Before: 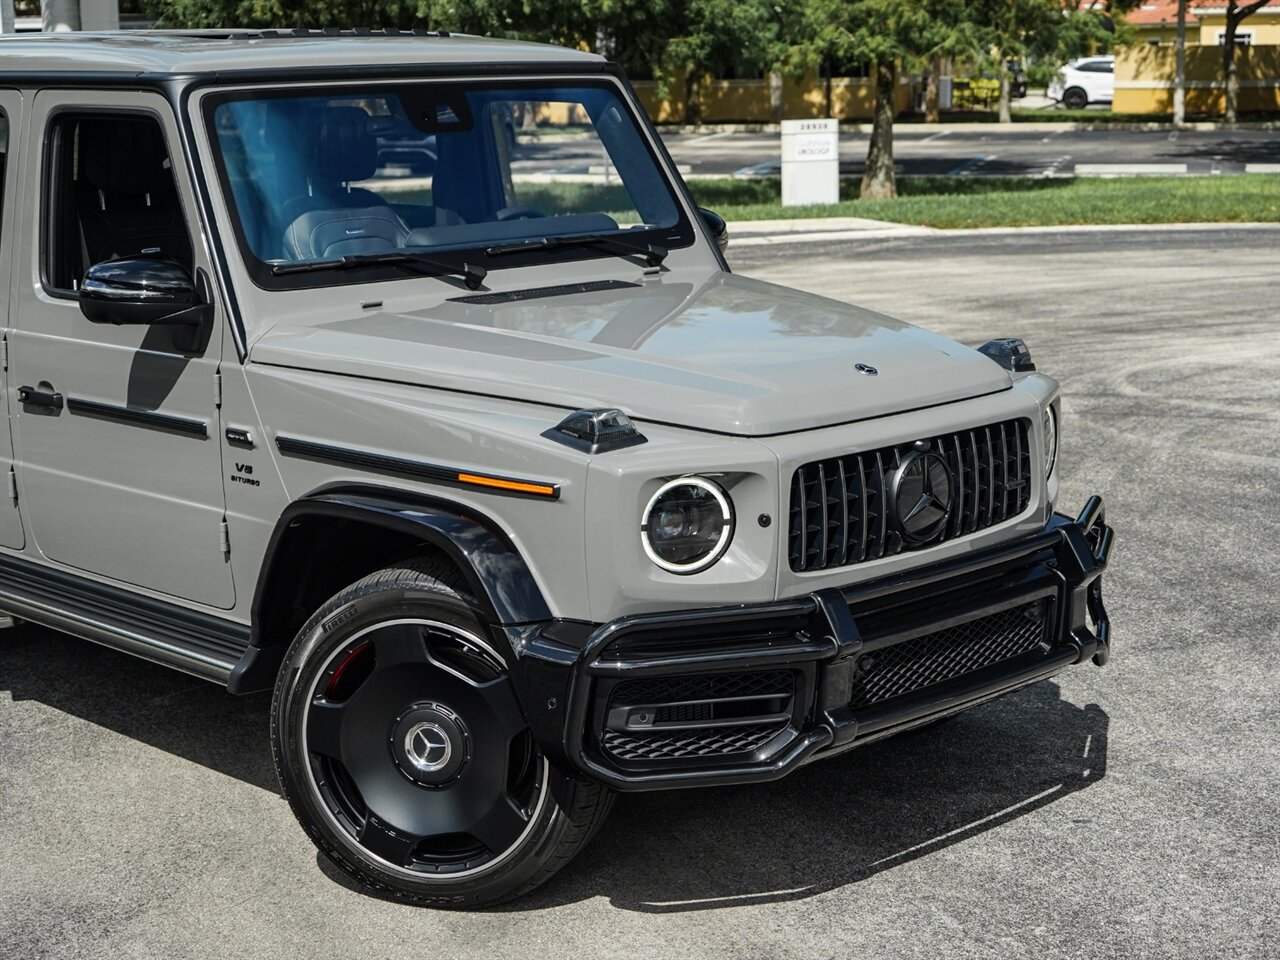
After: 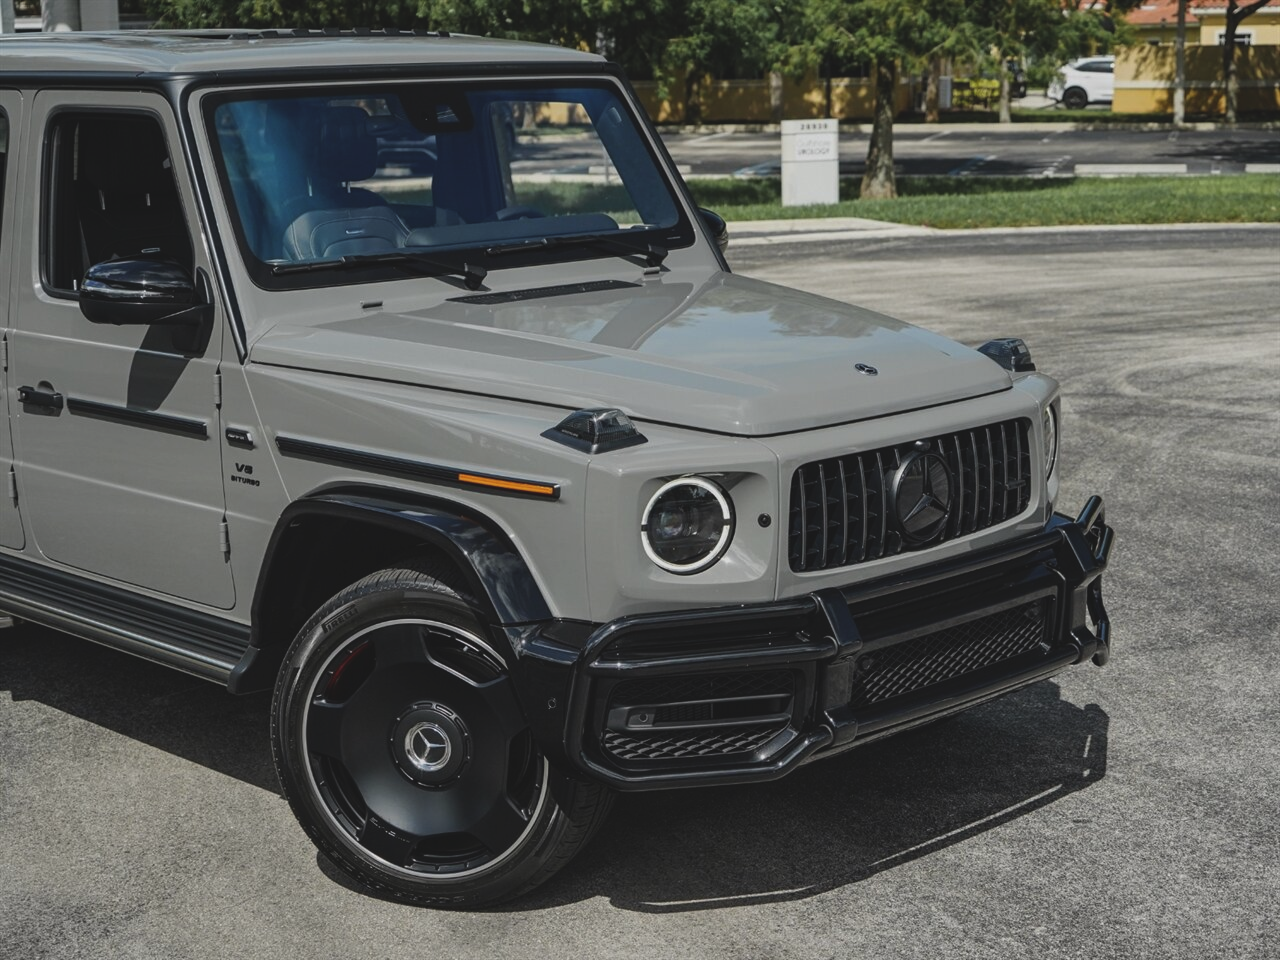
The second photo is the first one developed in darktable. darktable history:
exposure: black level correction -0.015, exposure -0.5 EV, compensate highlight preservation false
base curve: curves: ch0 [(0, 0) (0.303, 0.277) (1, 1)]
